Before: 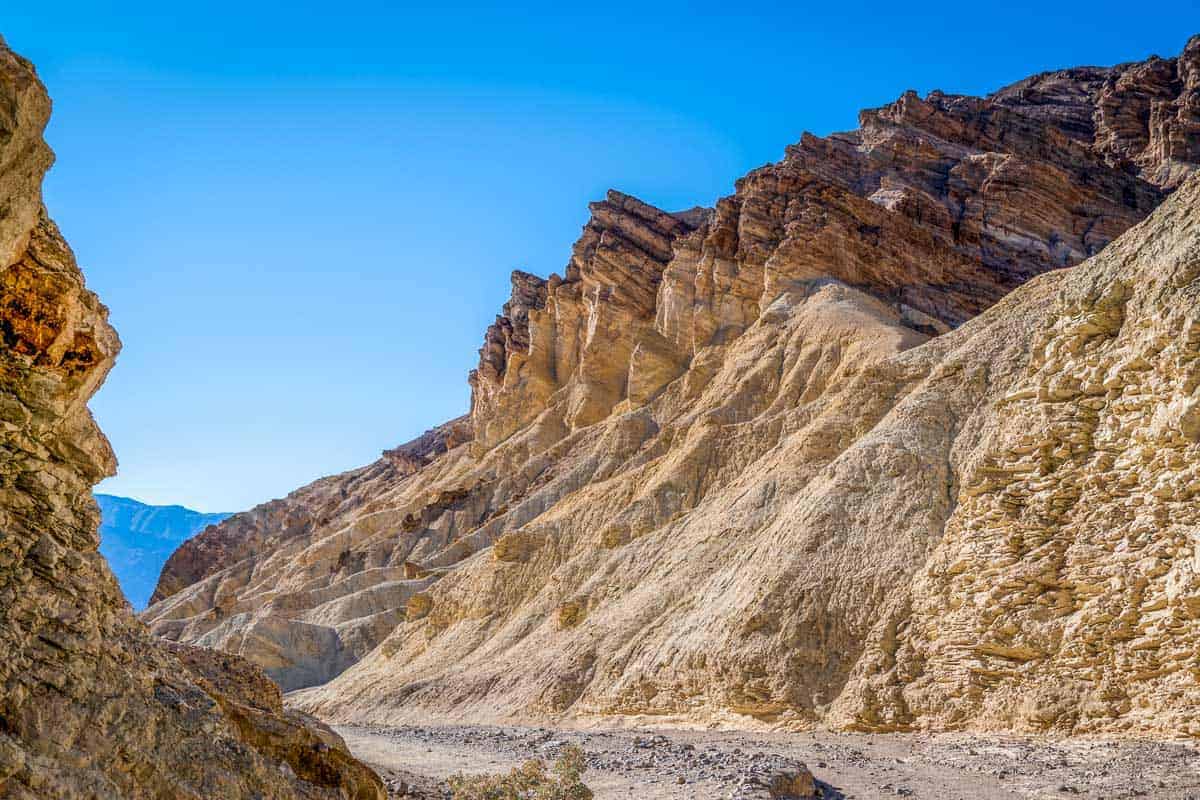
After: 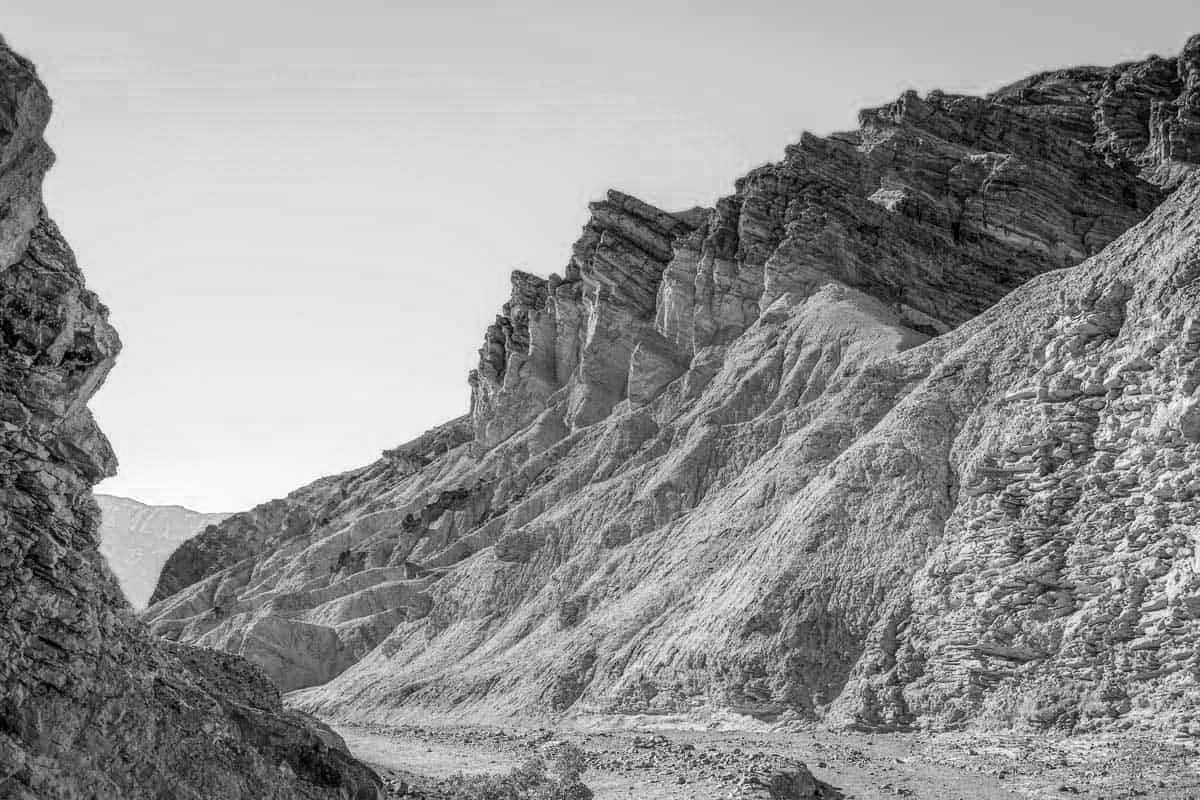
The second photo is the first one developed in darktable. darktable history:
color calibration: output gray [0.246, 0.254, 0.501, 0], illuminant custom, x 0.388, y 0.387, temperature 3831.46 K, saturation algorithm version 1 (2020)
